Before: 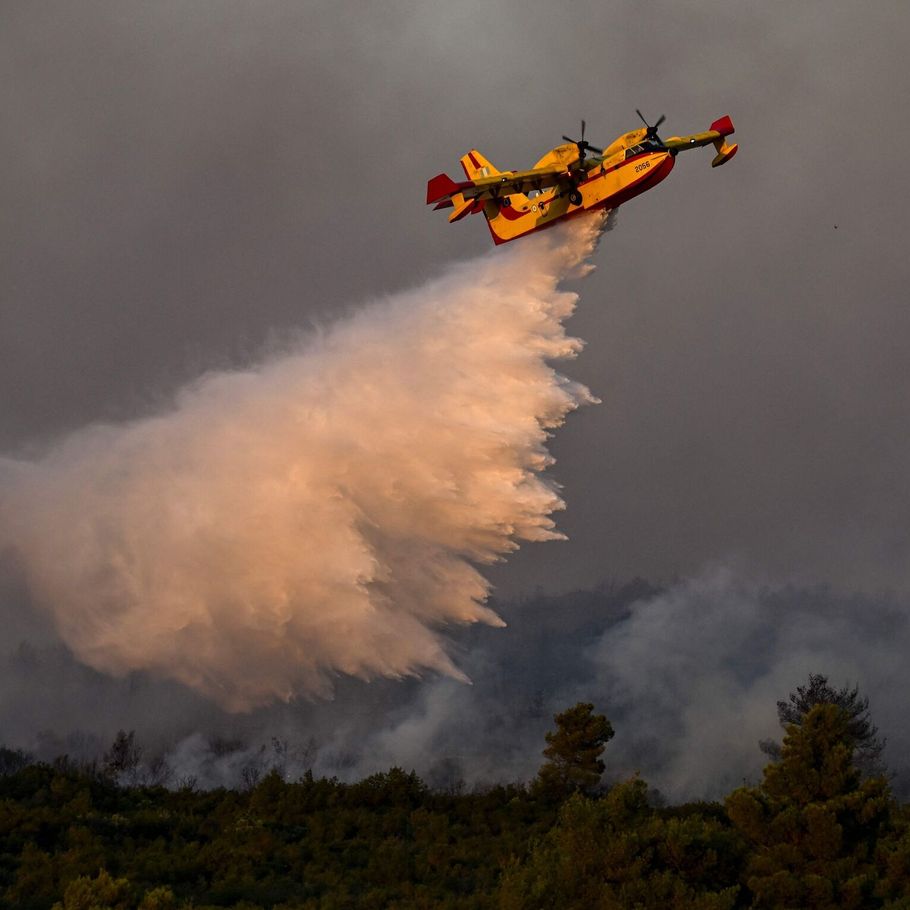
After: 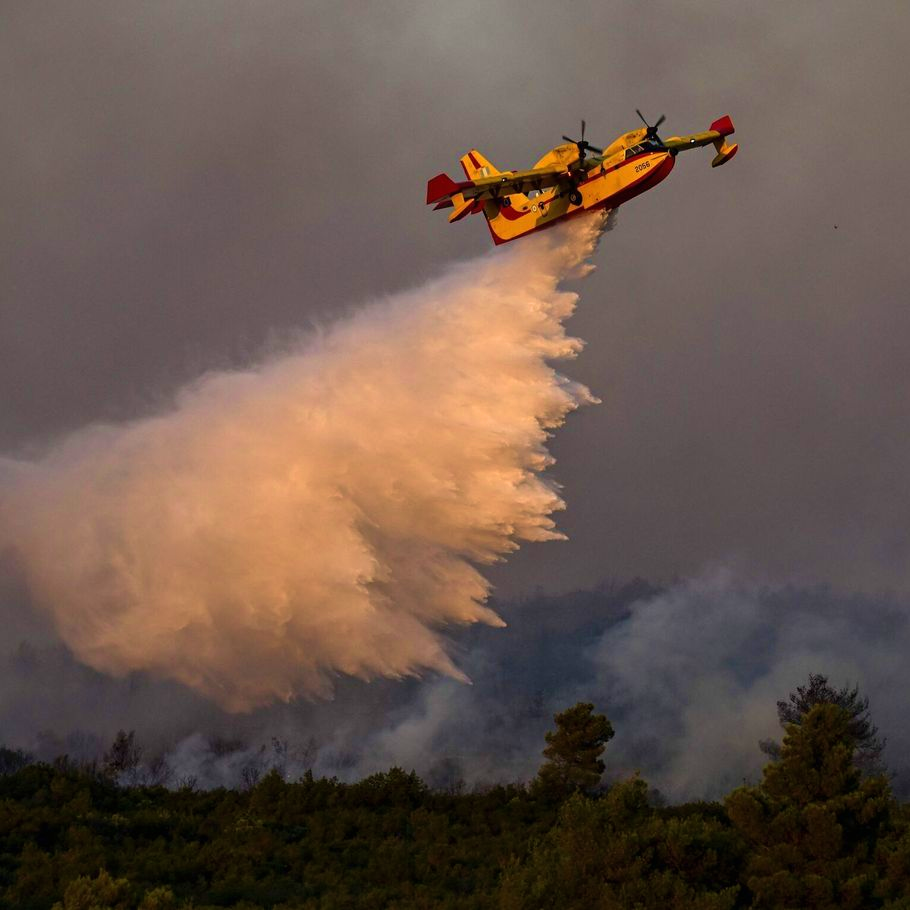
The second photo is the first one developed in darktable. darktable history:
exposure: black level correction 0, compensate exposure bias true, compensate highlight preservation false
velvia: strength 50%
